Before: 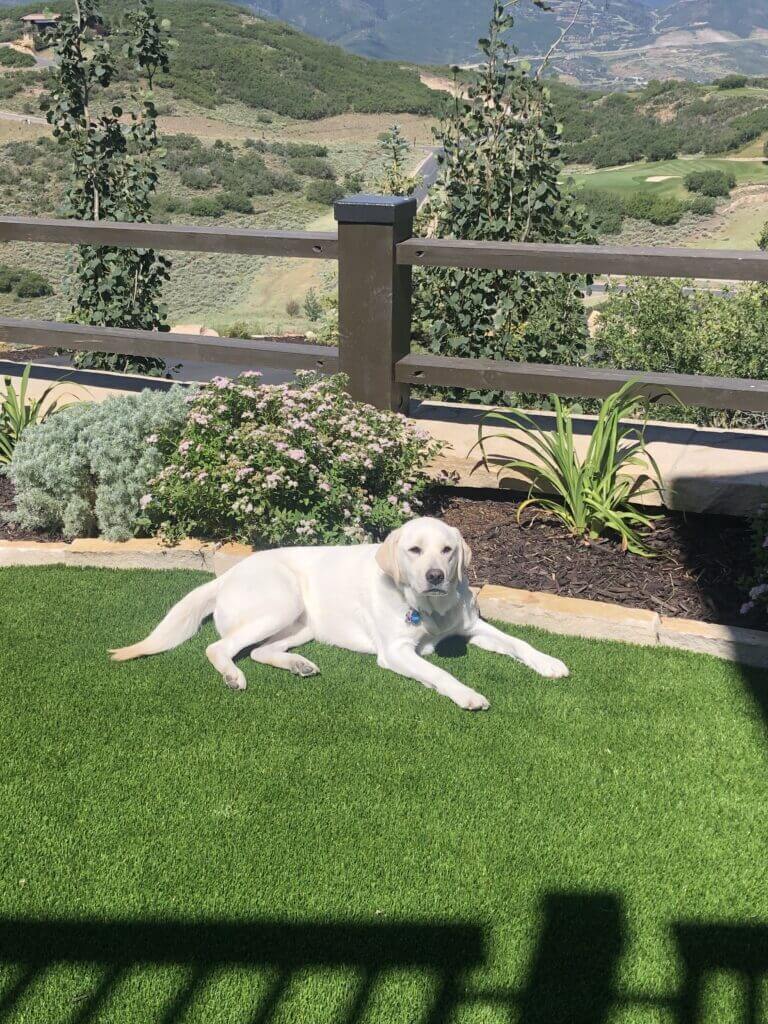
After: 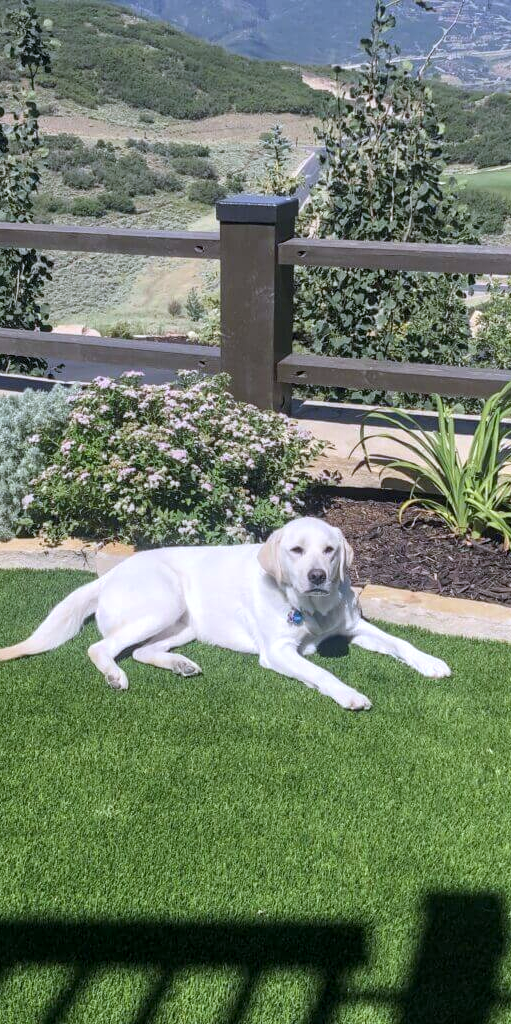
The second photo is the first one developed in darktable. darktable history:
crop: left 15.419%, right 17.914%
white balance: red 0.967, blue 1.119, emerald 0.756
local contrast: on, module defaults
